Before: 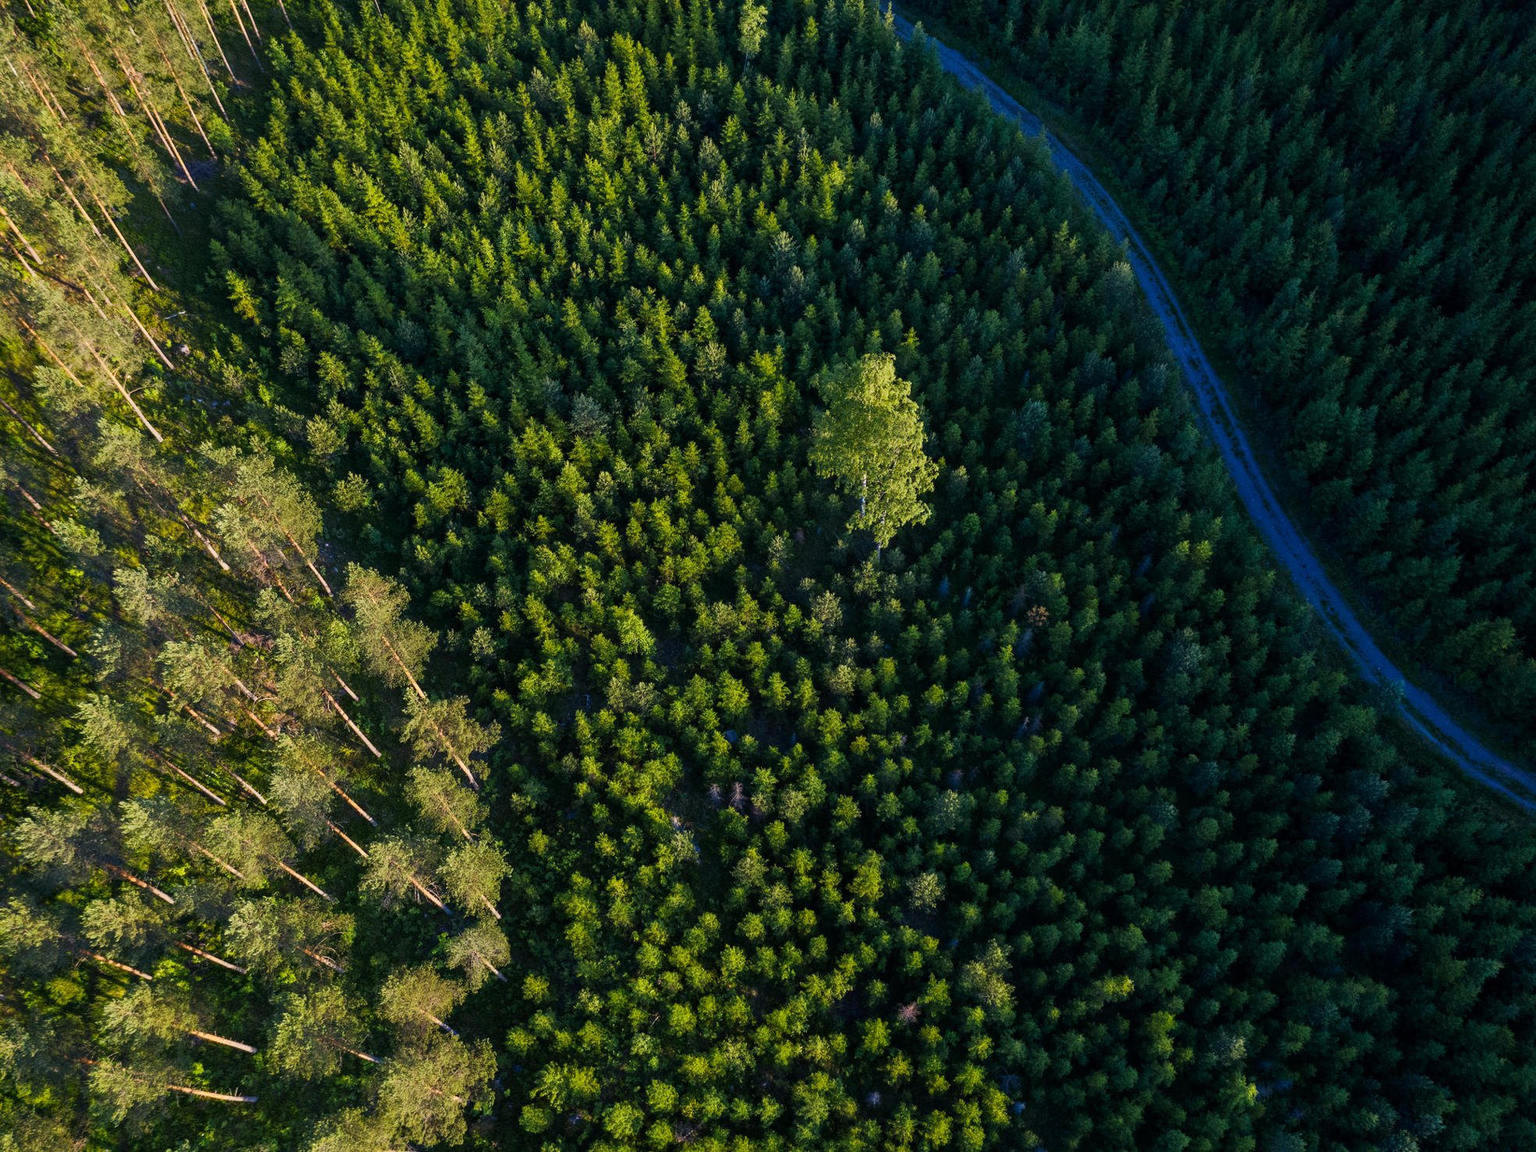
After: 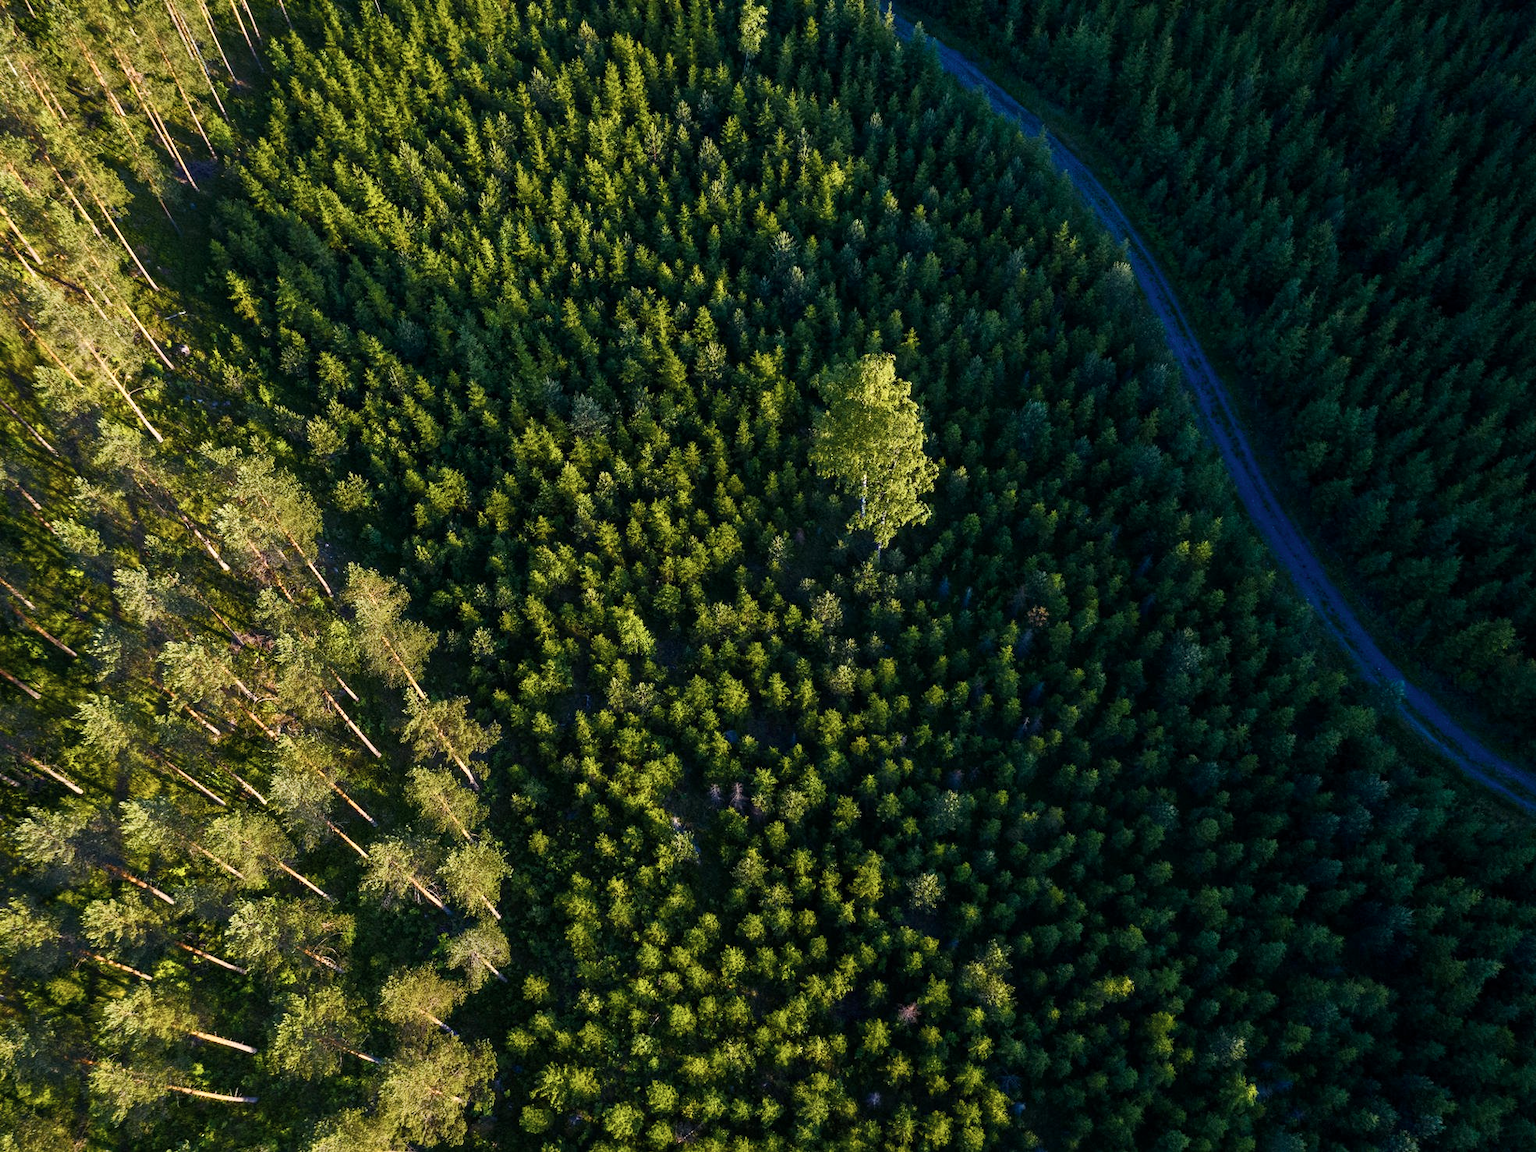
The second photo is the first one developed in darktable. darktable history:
tone equalizer: on, module defaults
color zones: curves: ch1 [(0, 0.525) (0.143, 0.556) (0.286, 0.52) (0.429, 0.5) (0.571, 0.5) (0.714, 0.5) (0.857, 0.503) (1, 0.525)]
color balance rgb: power › hue 61.04°, linear chroma grading › shadows 31.634%, linear chroma grading › global chroma -2.637%, linear chroma grading › mid-tones 3.913%, perceptual saturation grading › global saturation 30.026%, perceptual brilliance grading › global brilliance 2.041%, perceptual brilliance grading › highlights 8.709%, perceptual brilliance grading › shadows -3.389%
contrast brightness saturation: contrast 0.097, saturation -0.37
